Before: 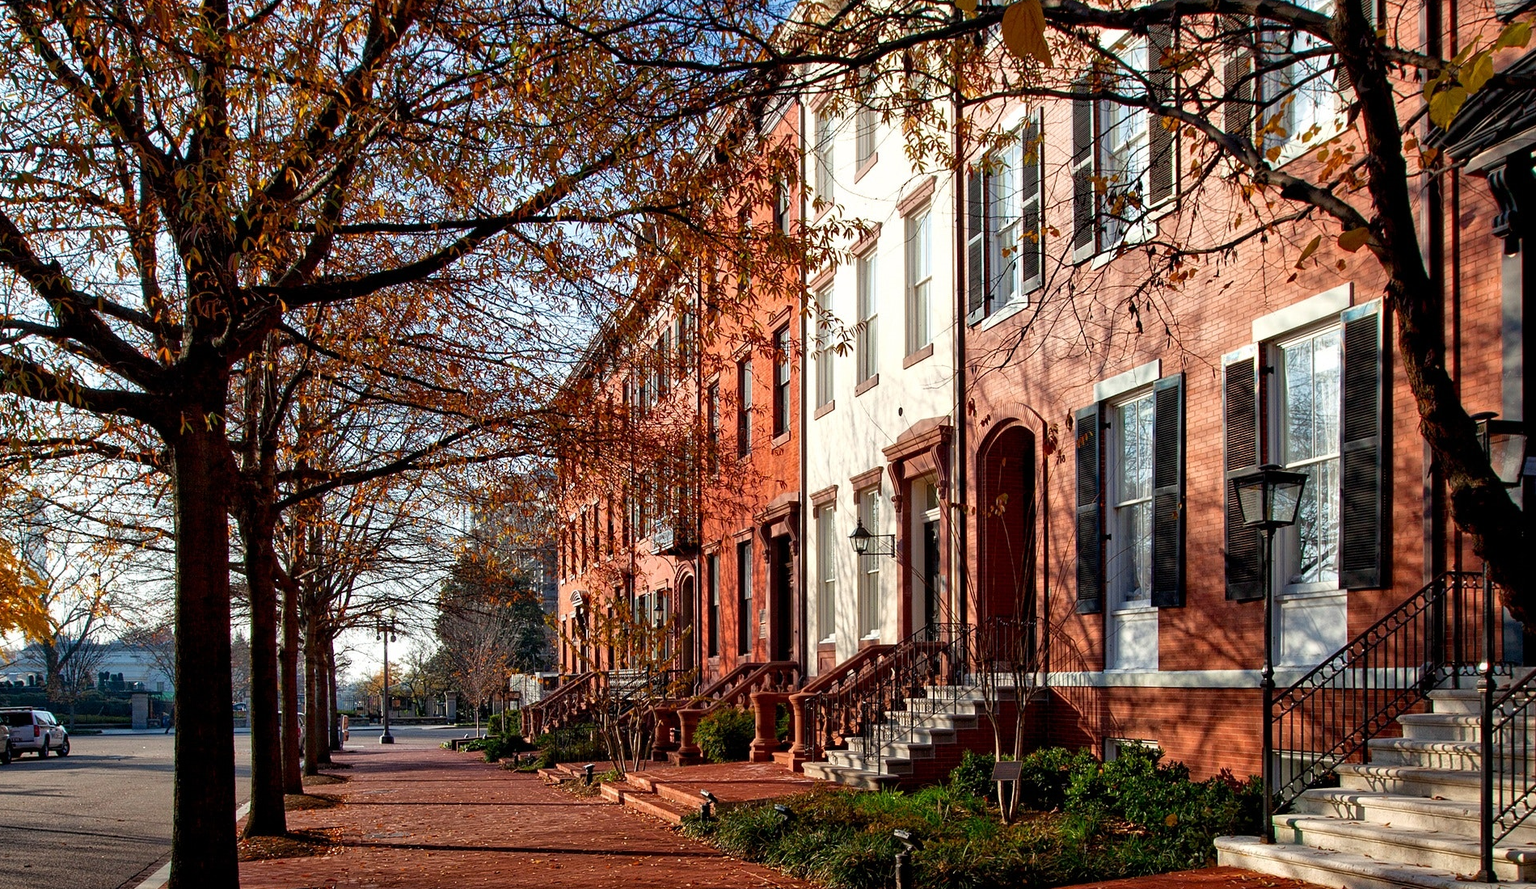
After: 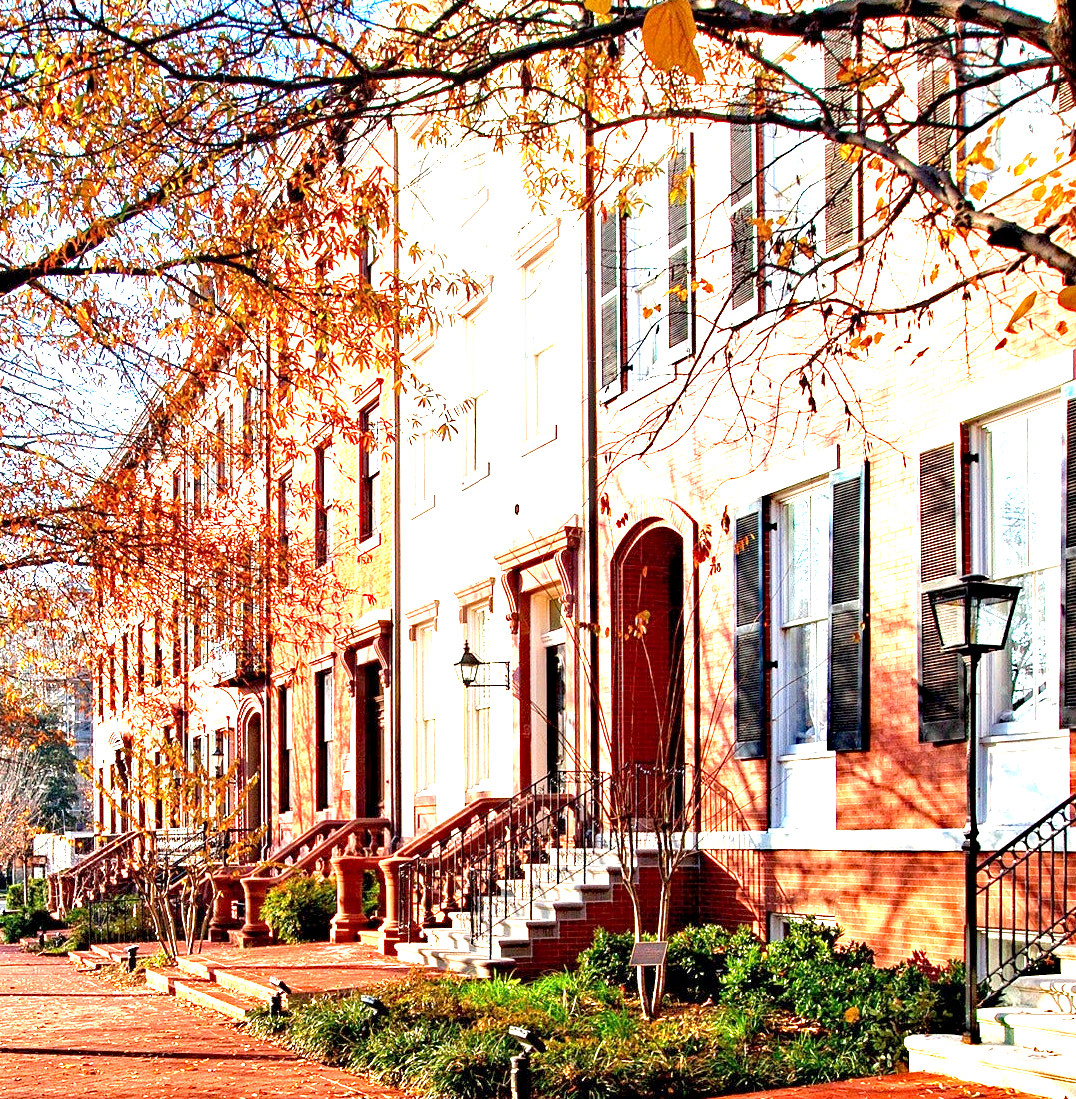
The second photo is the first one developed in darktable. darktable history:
white balance: emerald 1
crop: left 31.458%, top 0%, right 11.876%
haze removal: compatibility mode true, adaptive false
exposure: black level correction 0.001, exposure 2.607 EV, compensate exposure bias true, compensate highlight preservation false
